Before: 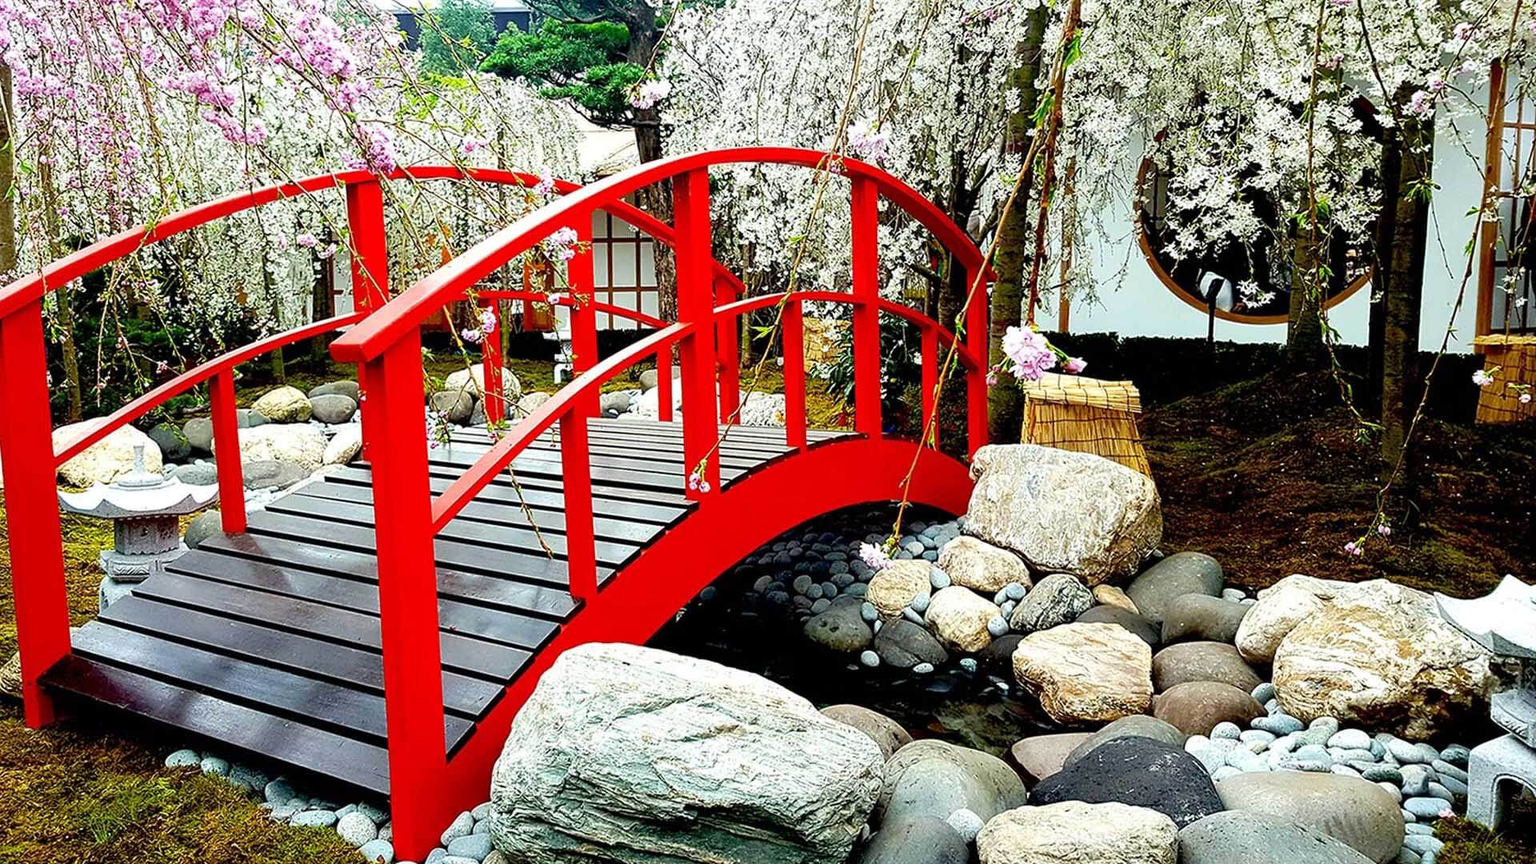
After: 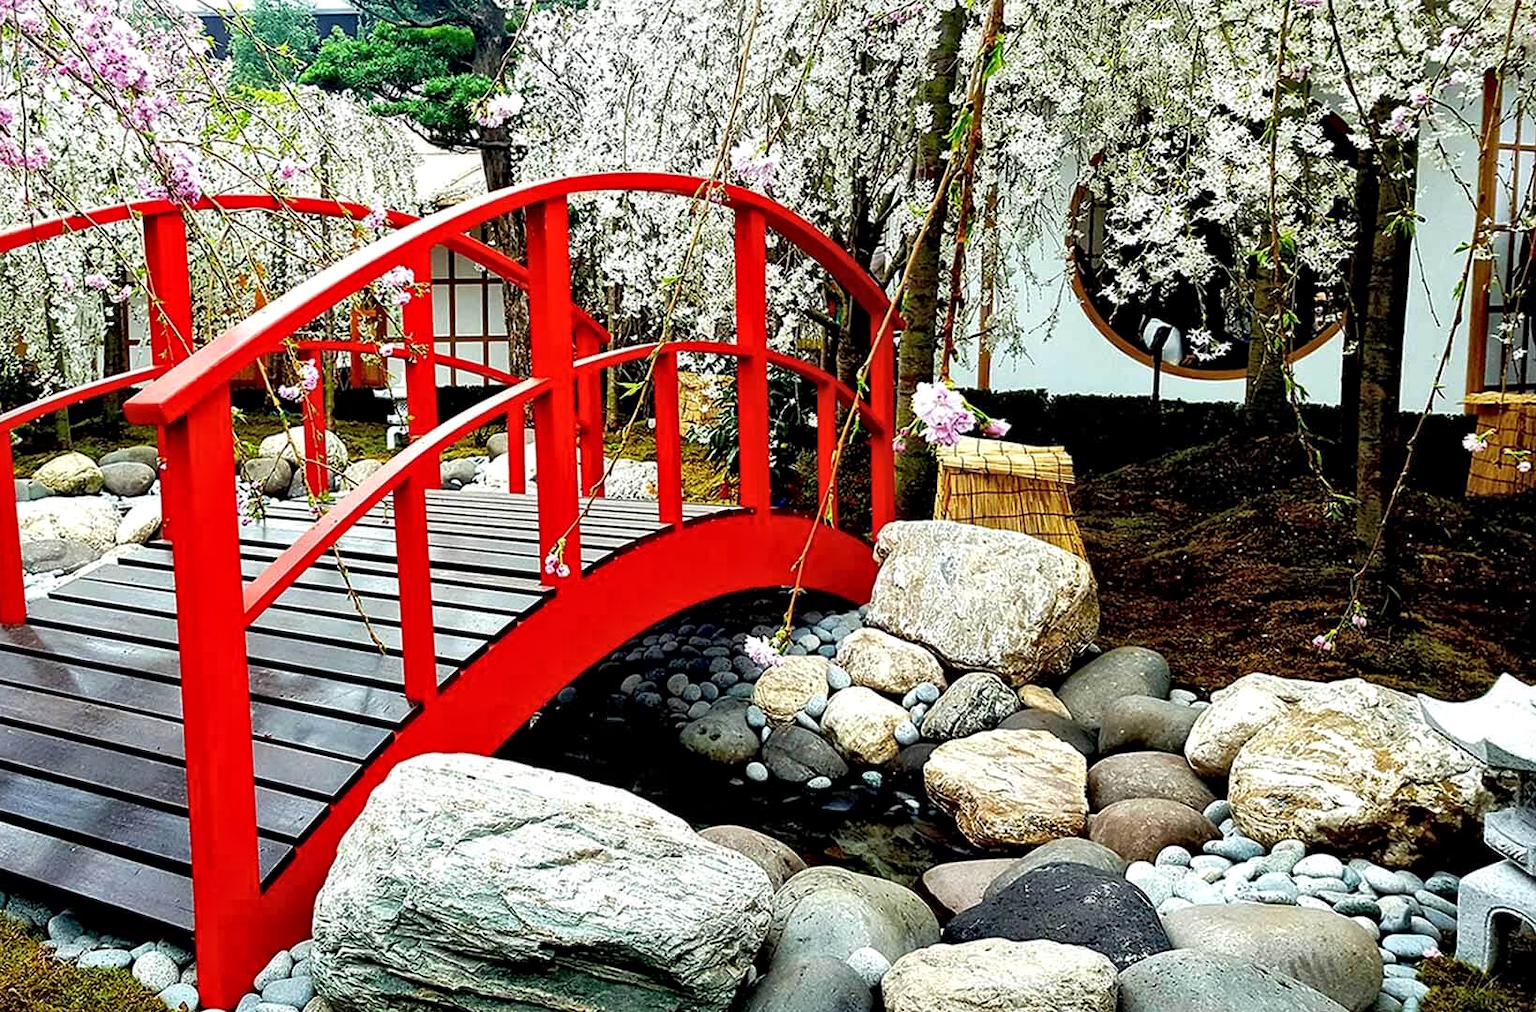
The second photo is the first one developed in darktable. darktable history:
crop and rotate: left 14.584%
local contrast: mode bilateral grid, contrast 20, coarseness 20, detail 150%, midtone range 0.2
